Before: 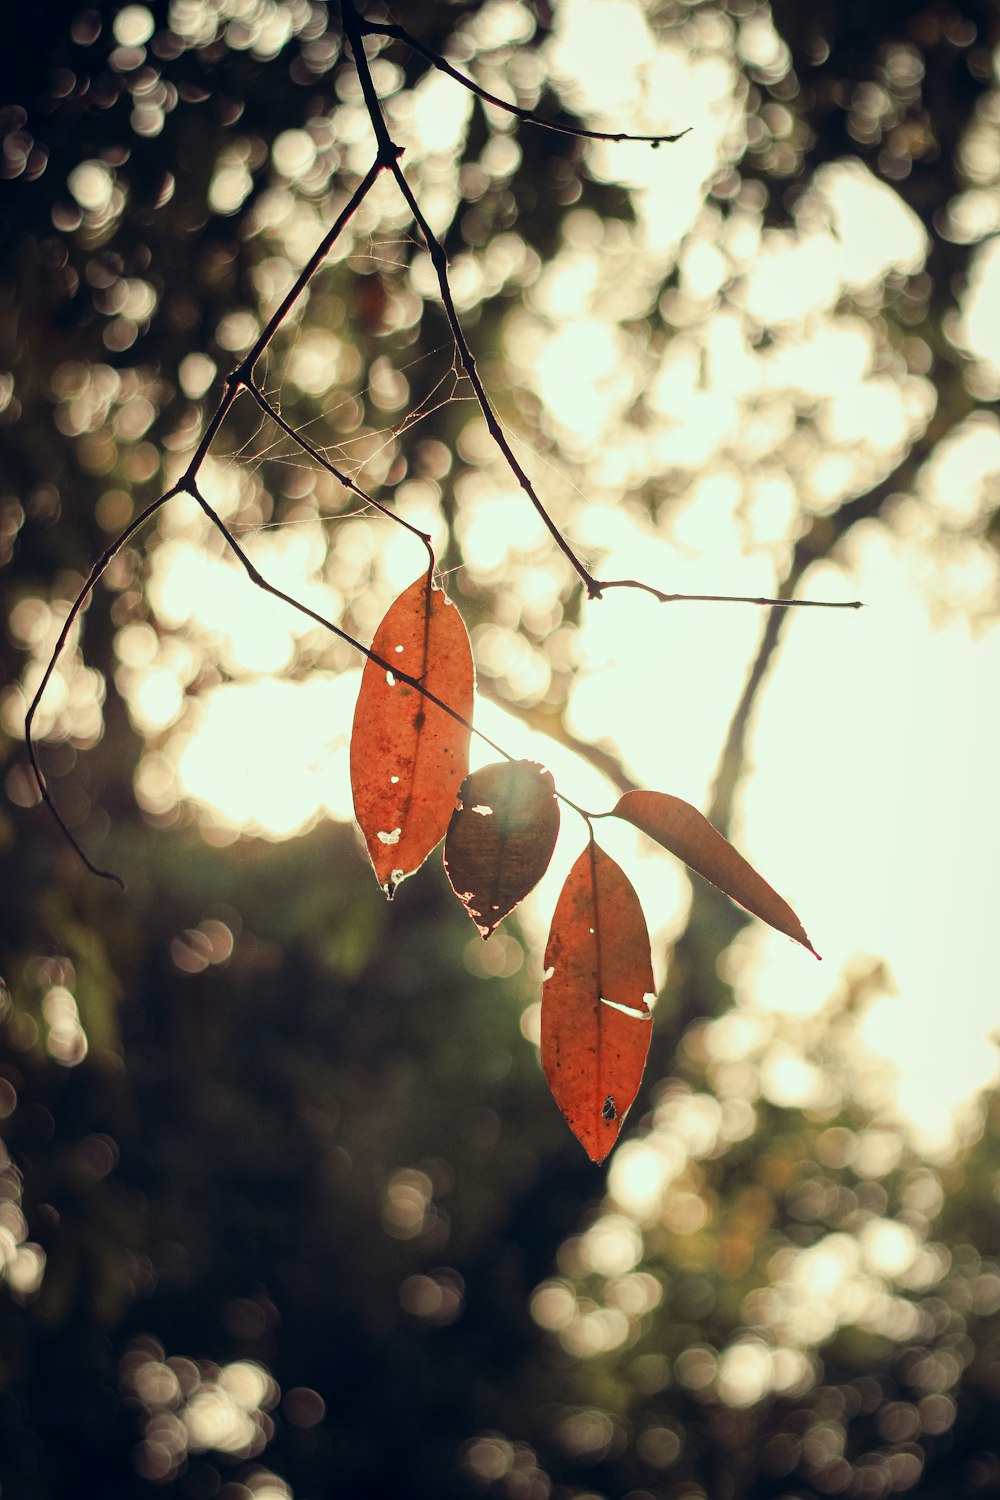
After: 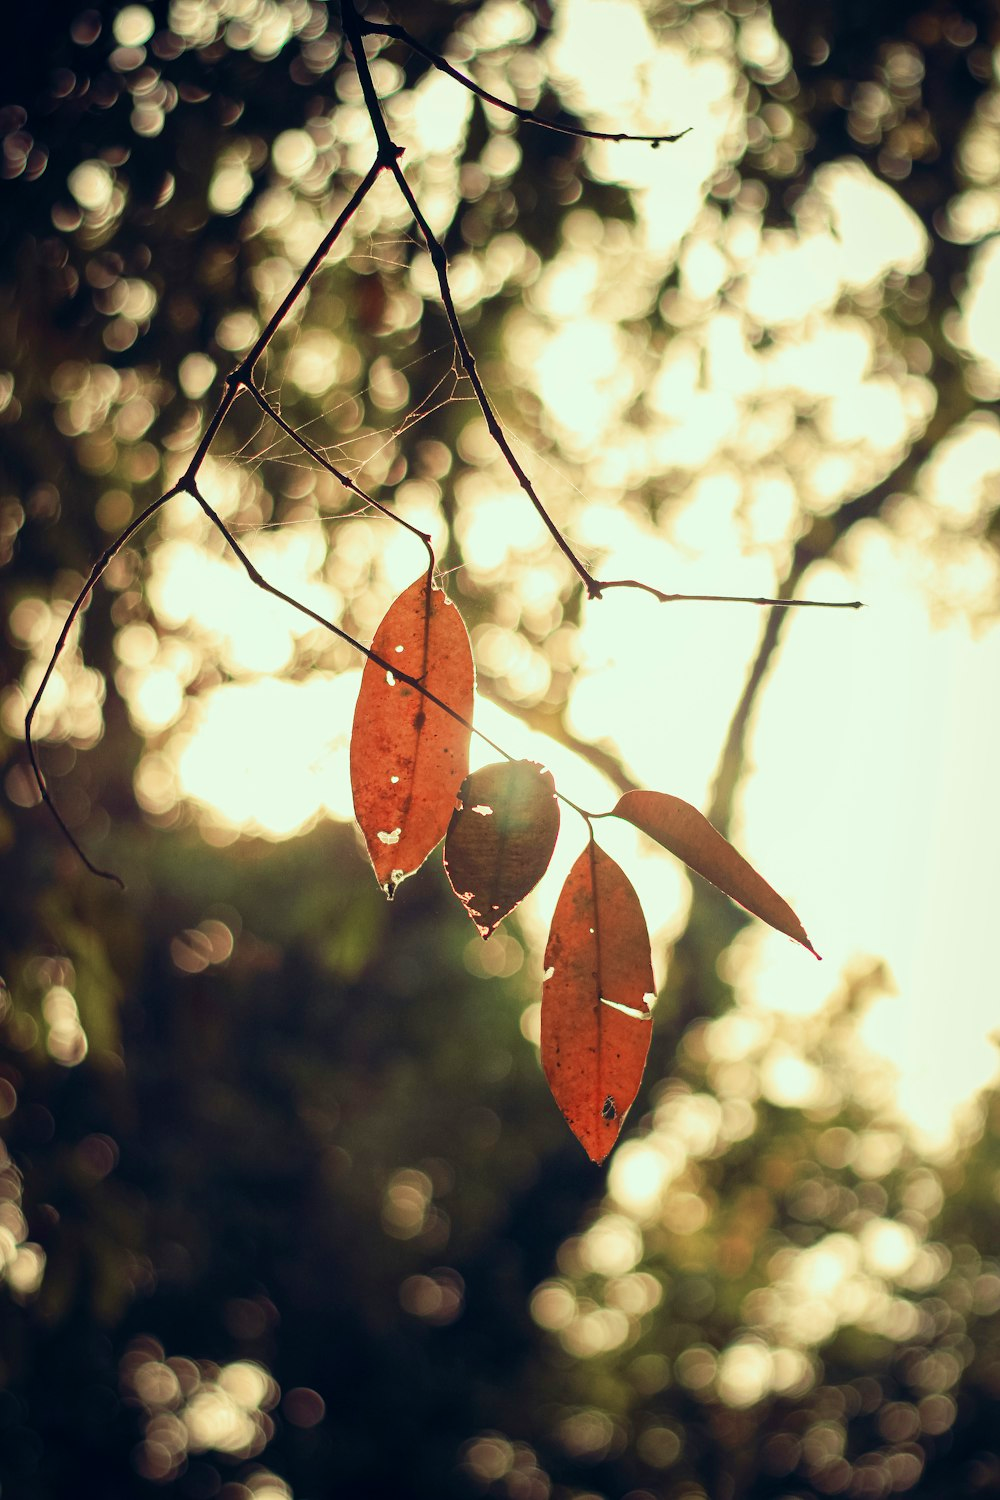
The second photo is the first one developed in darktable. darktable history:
velvia: strength 39.21%
